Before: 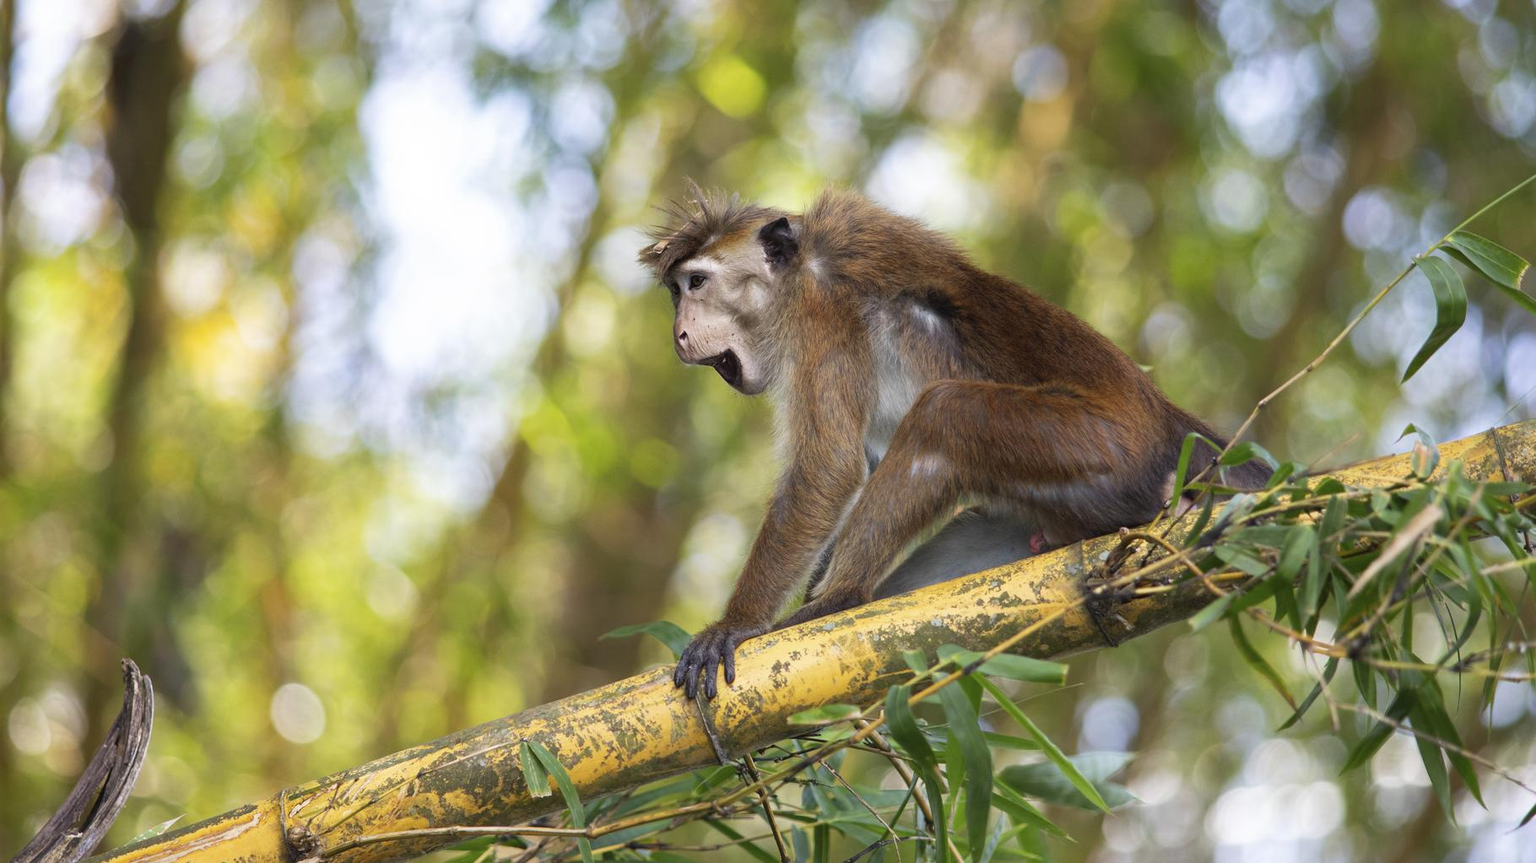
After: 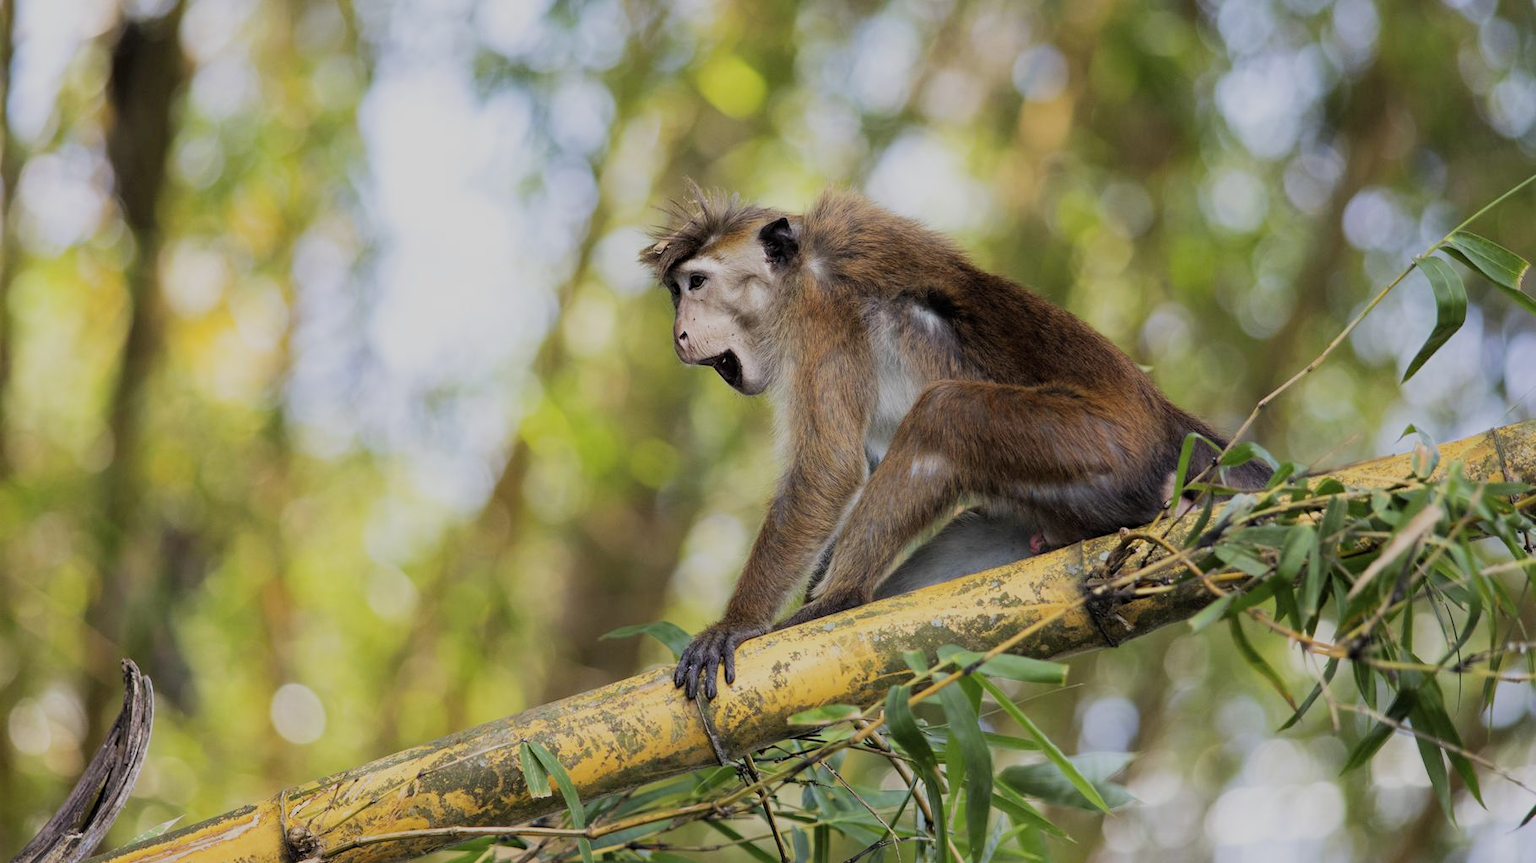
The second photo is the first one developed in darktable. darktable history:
filmic rgb: black relative exposure -9.33 EV, white relative exposure 6.72 EV, hardness 3.07, contrast 1.055, iterations of high-quality reconstruction 0
